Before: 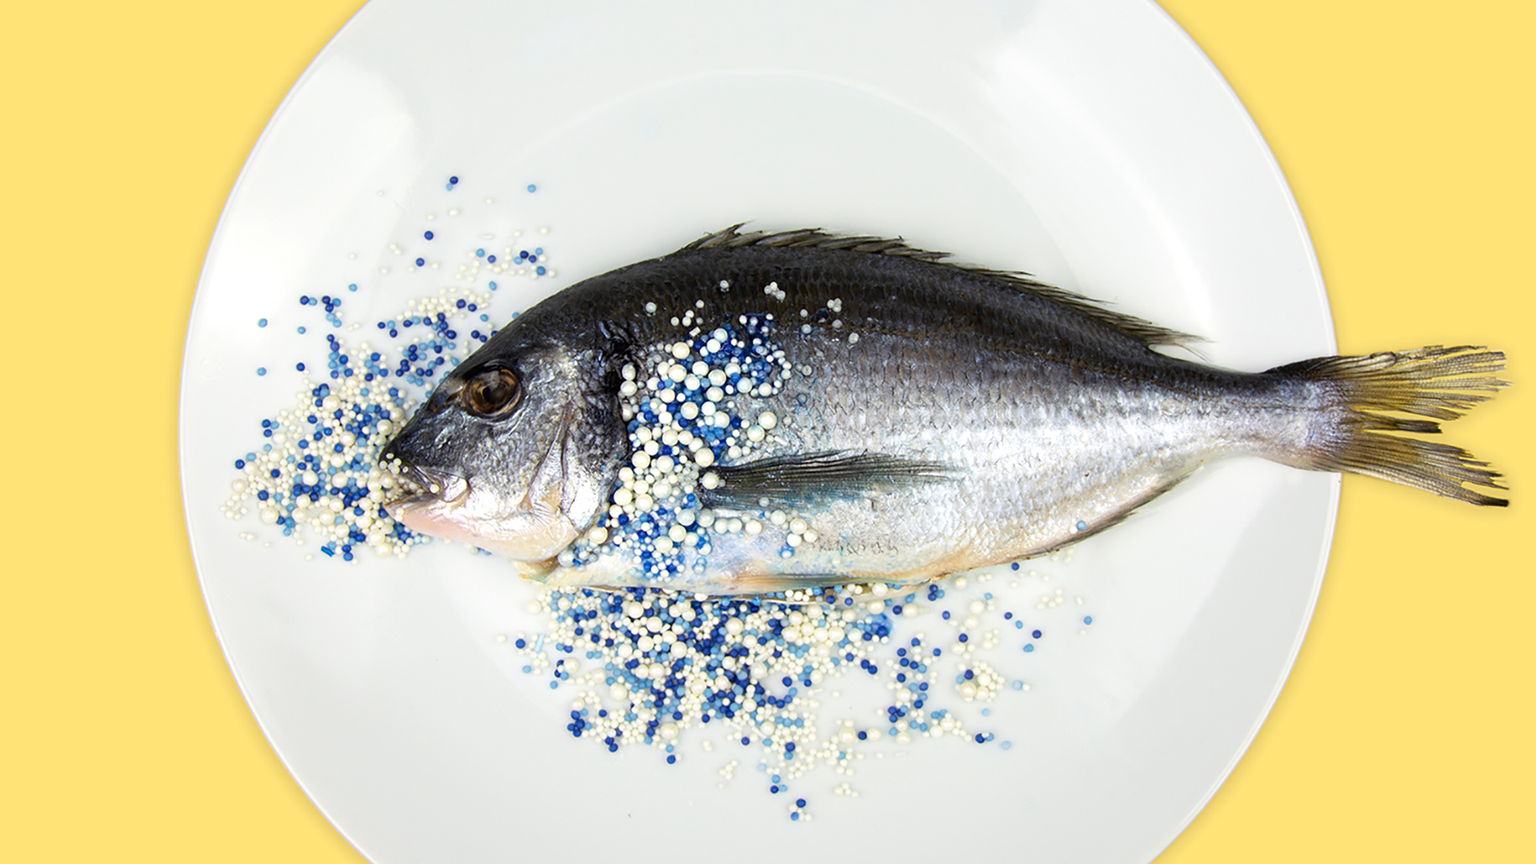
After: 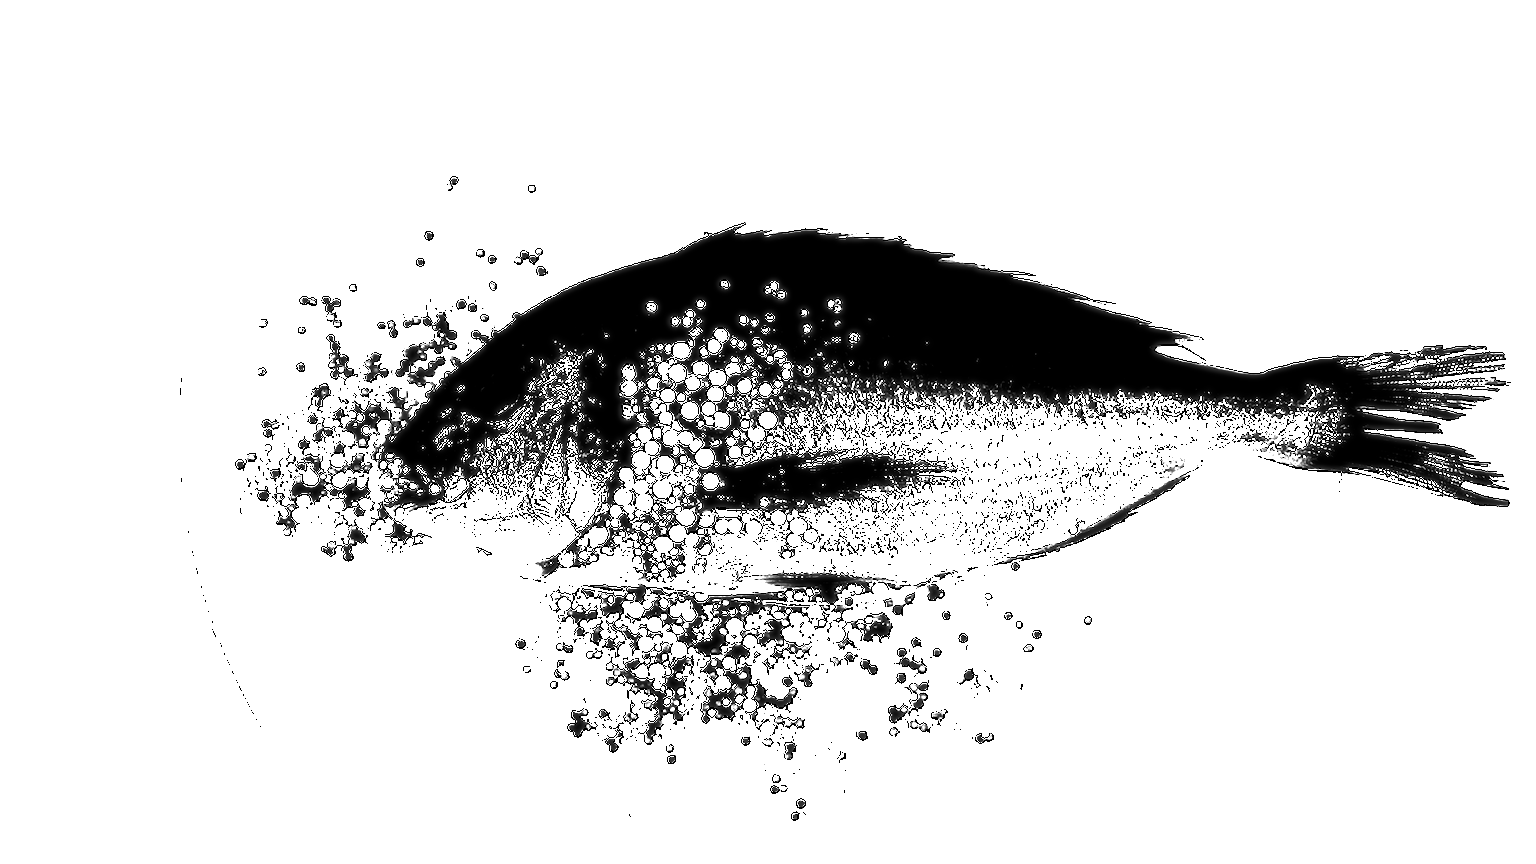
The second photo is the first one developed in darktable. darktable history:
levels: levels [0.721, 0.937, 0.997]
soften: size 10%, saturation 50%, brightness 0.2 EV, mix 10%
grain: coarseness 0.09 ISO
exposure: black level correction 0, exposure 1.2 EV, compensate exposure bias true, compensate highlight preservation false
monochrome: a -6.99, b 35.61, size 1.4
